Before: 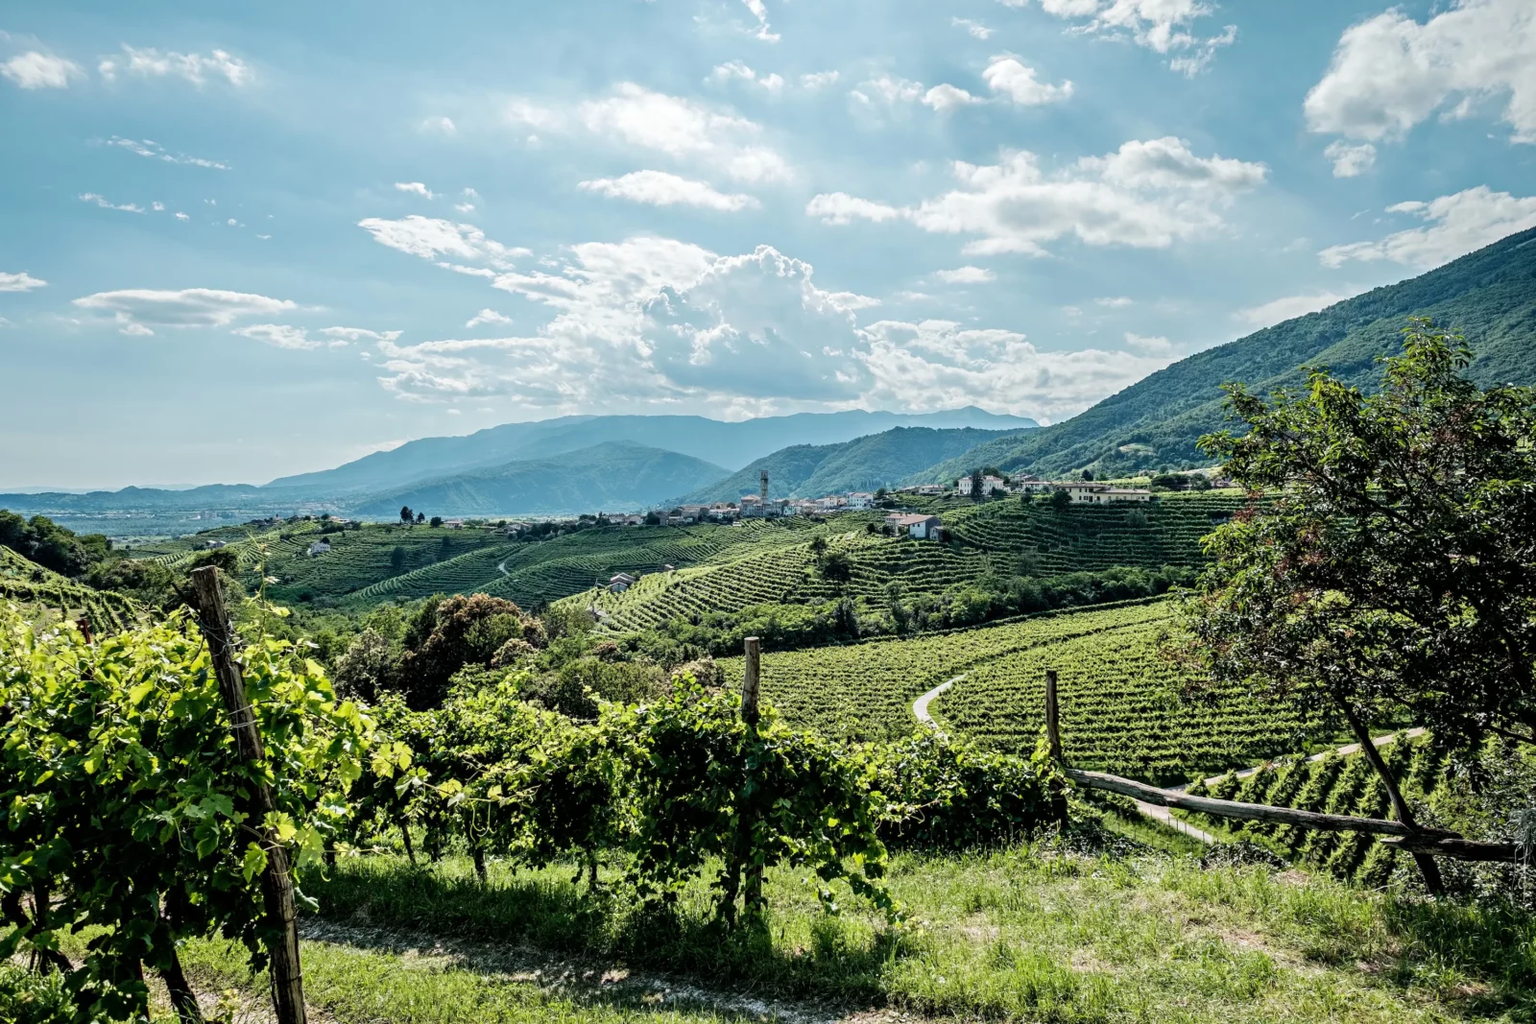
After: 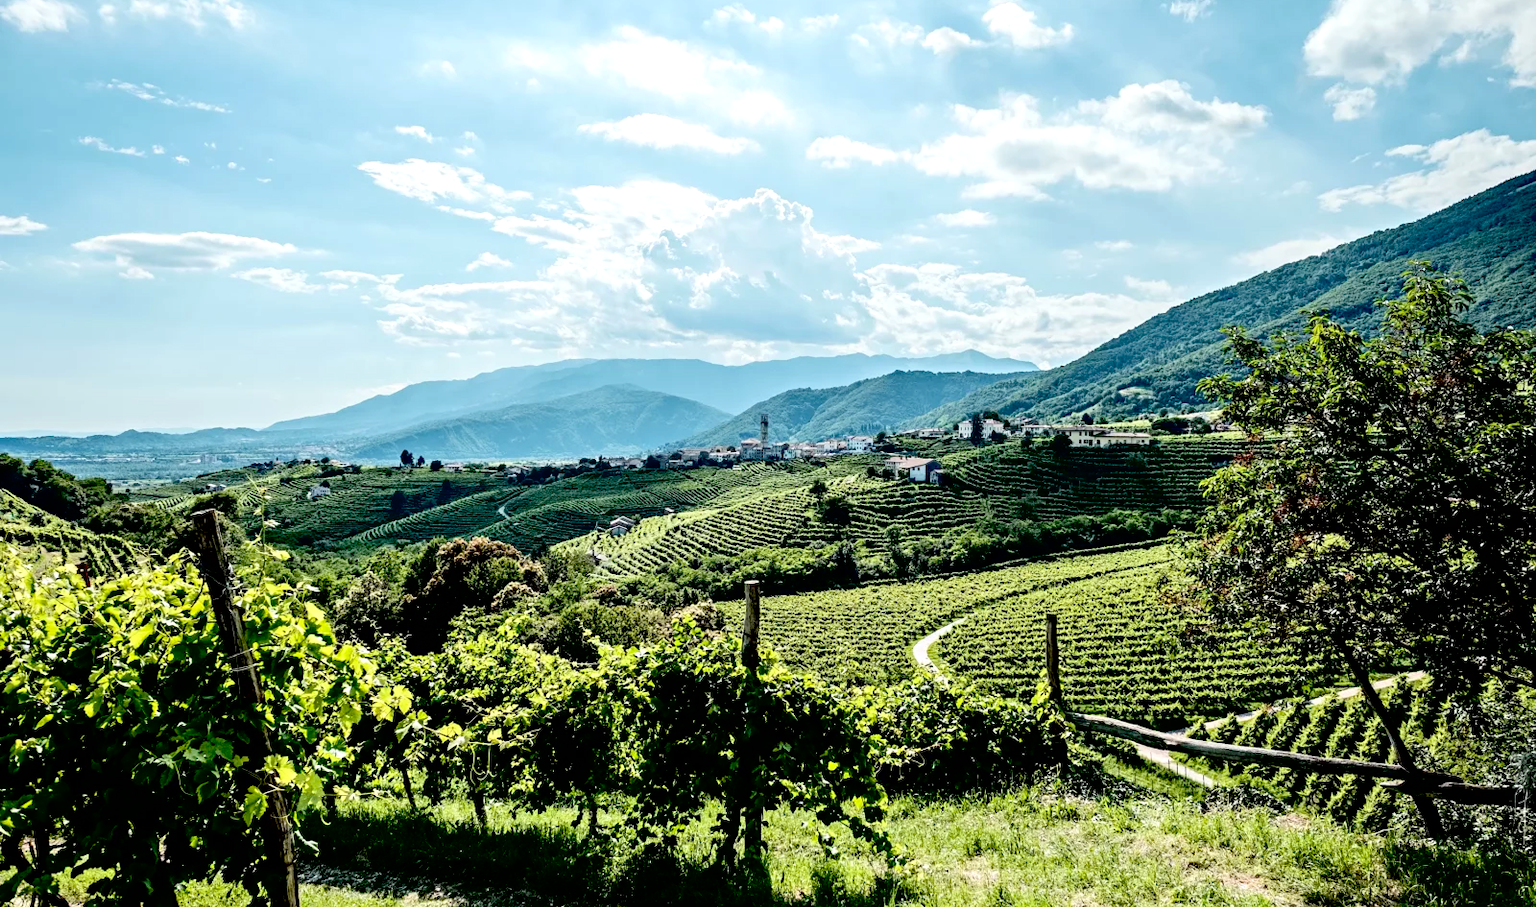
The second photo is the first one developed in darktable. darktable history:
crop and rotate: top 5.572%, bottom 5.78%
exposure: black level correction 0.03, exposure 0.304 EV, compensate highlight preservation false
contrast brightness saturation: contrast 0.154, brightness 0.046
